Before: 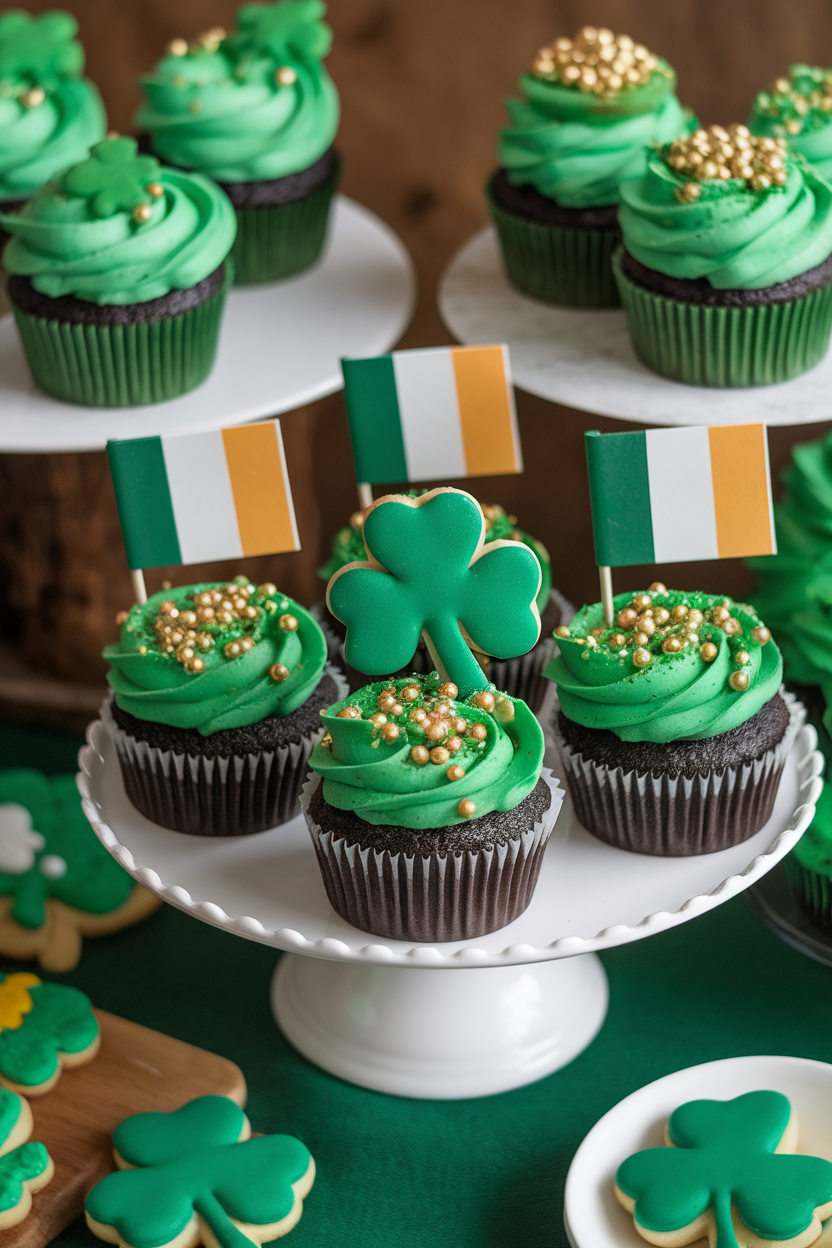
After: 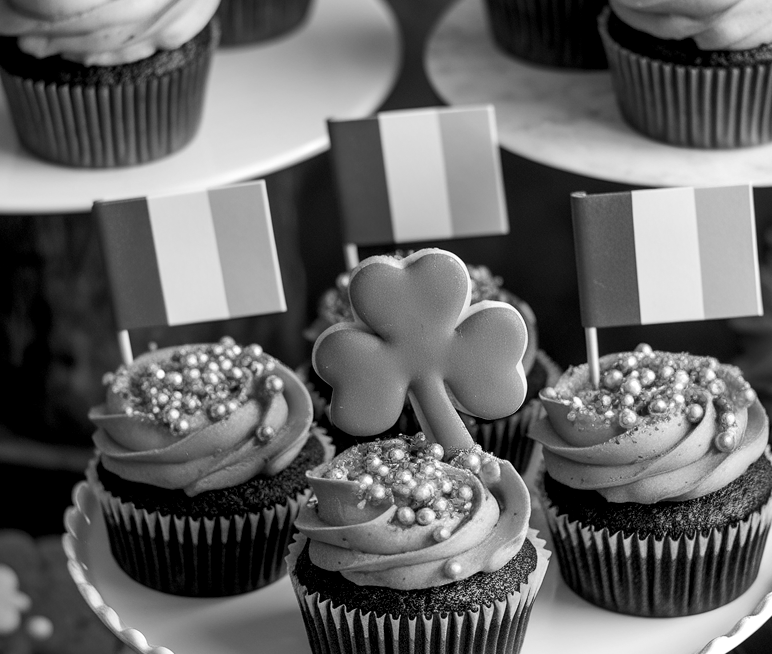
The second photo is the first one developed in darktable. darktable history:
exposure: black level correction 0.01, exposure 0.014 EV, compensate highlight preservation false
crop: left 1.744%, top 19.225%, right 5.069%, bottom 28.357%
monochrome: a 73.58, b 64.21
tone equalizer: -8 EV -0.417 EV, -7 EV -0.389 EV, -6 EV -0.333 EV, -5 EV -0.222 EV, -3 EV 0.222 EV, -2 EV 0.333 EV, -1 EV 0.389 EV, +0 EV 0.417 EV, edges refinement/feathering 500, mask exposure compensation -1.57 EV, preserve details no
